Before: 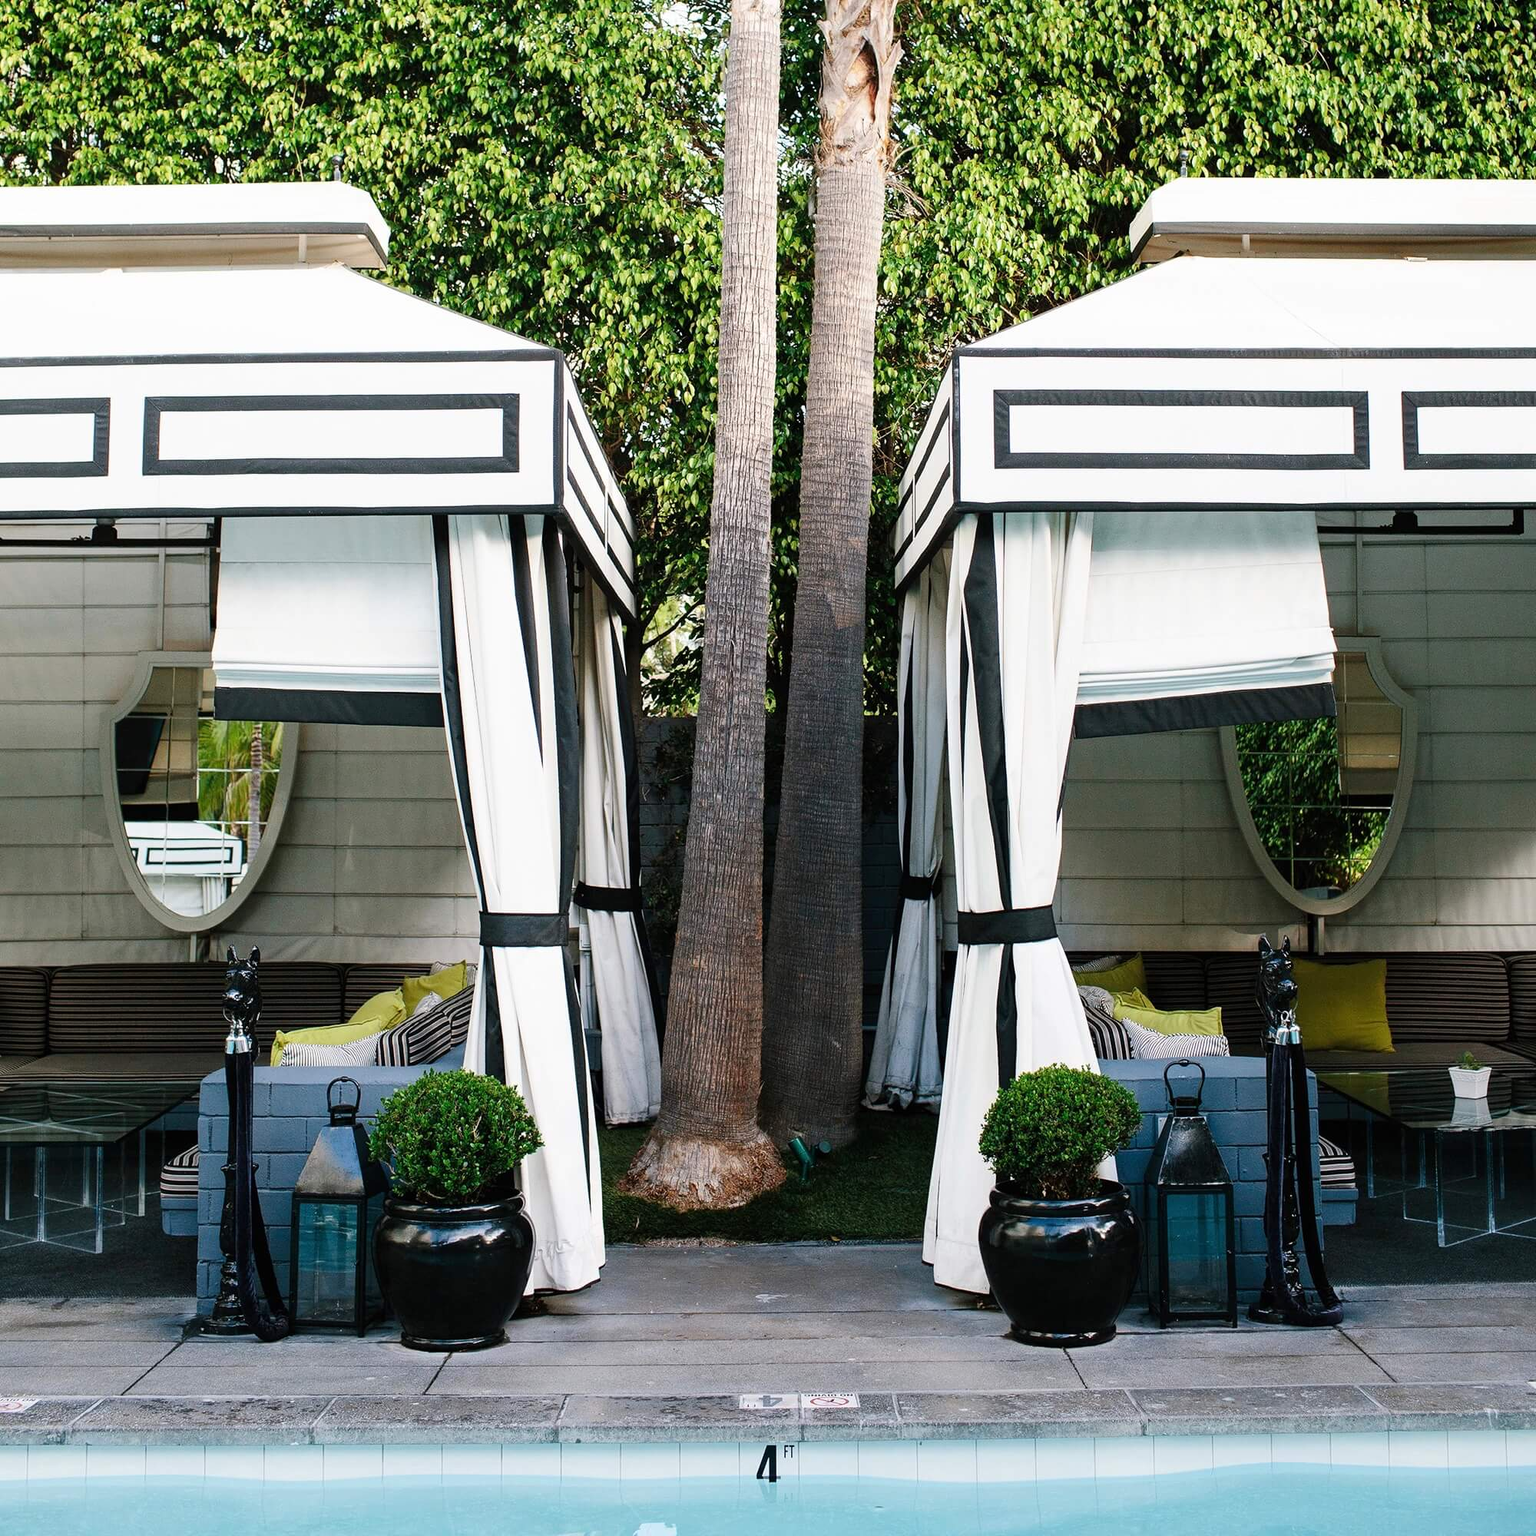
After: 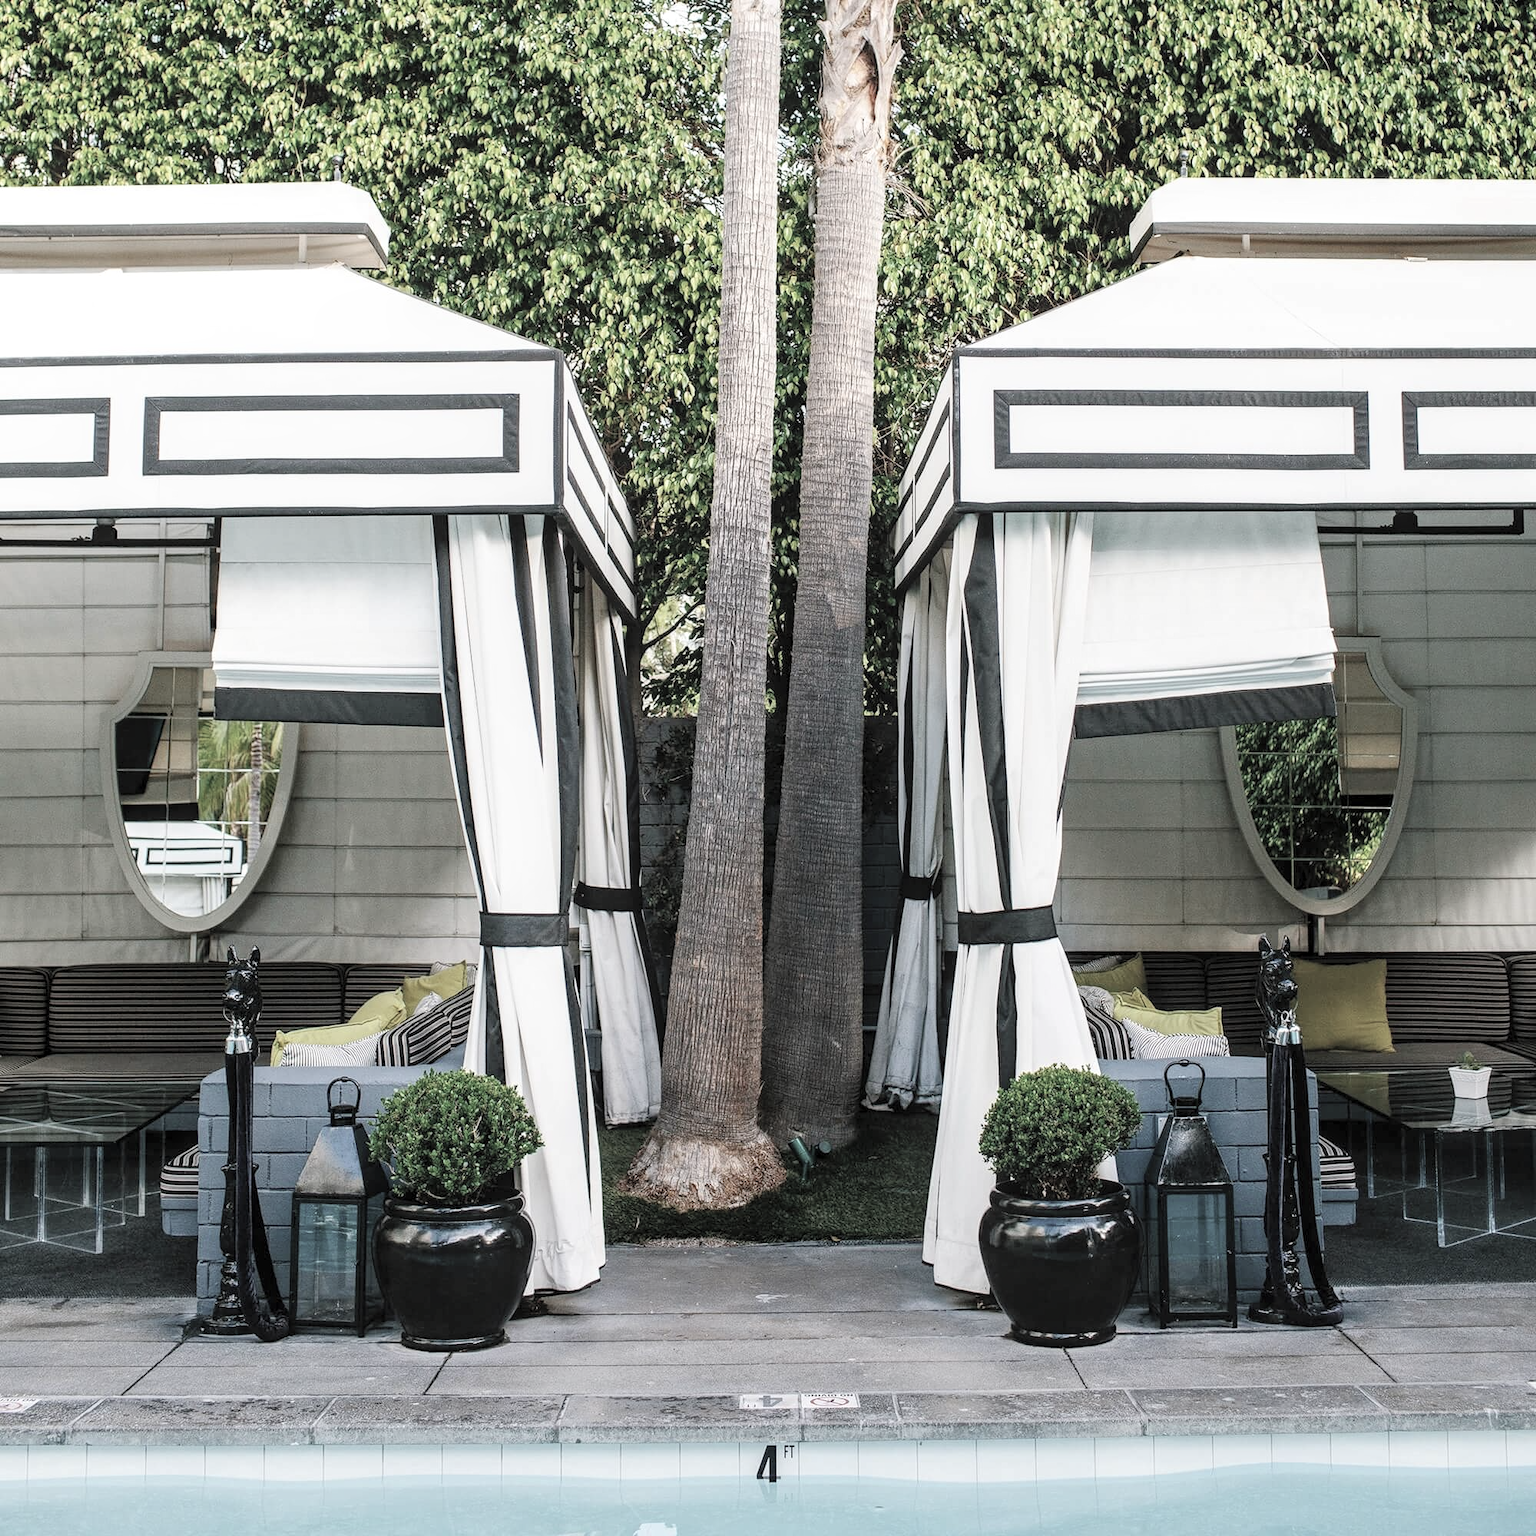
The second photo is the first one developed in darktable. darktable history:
local contrast: on, module defaults
contrast brightness saturation: brightness 0.18, saturation -0.5
